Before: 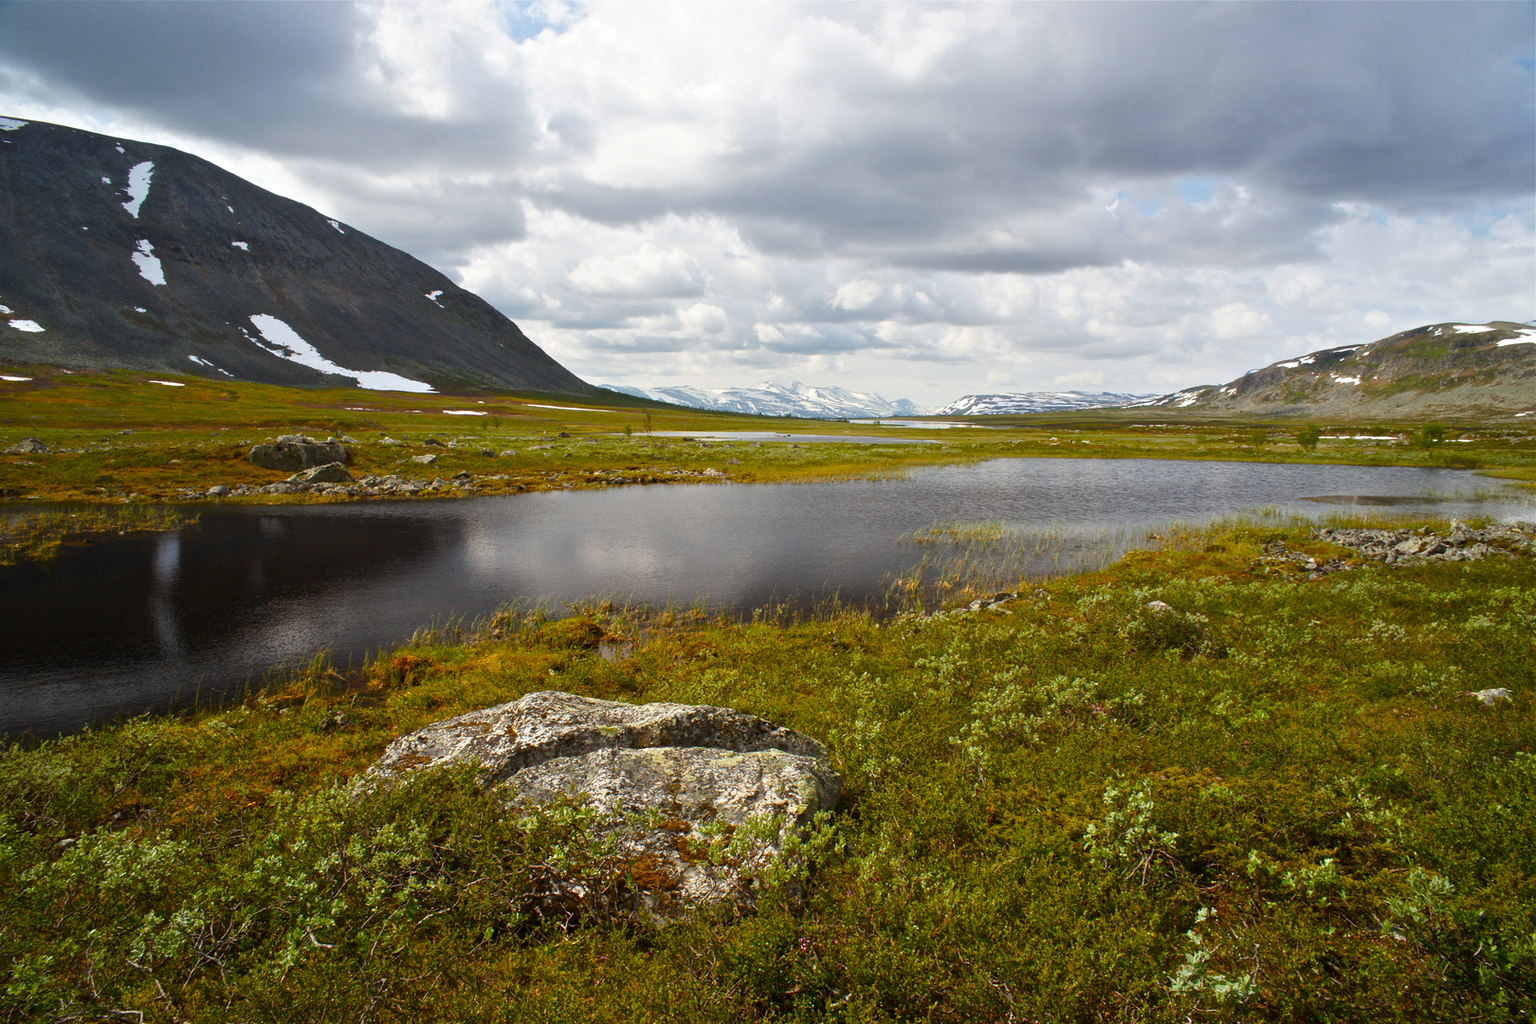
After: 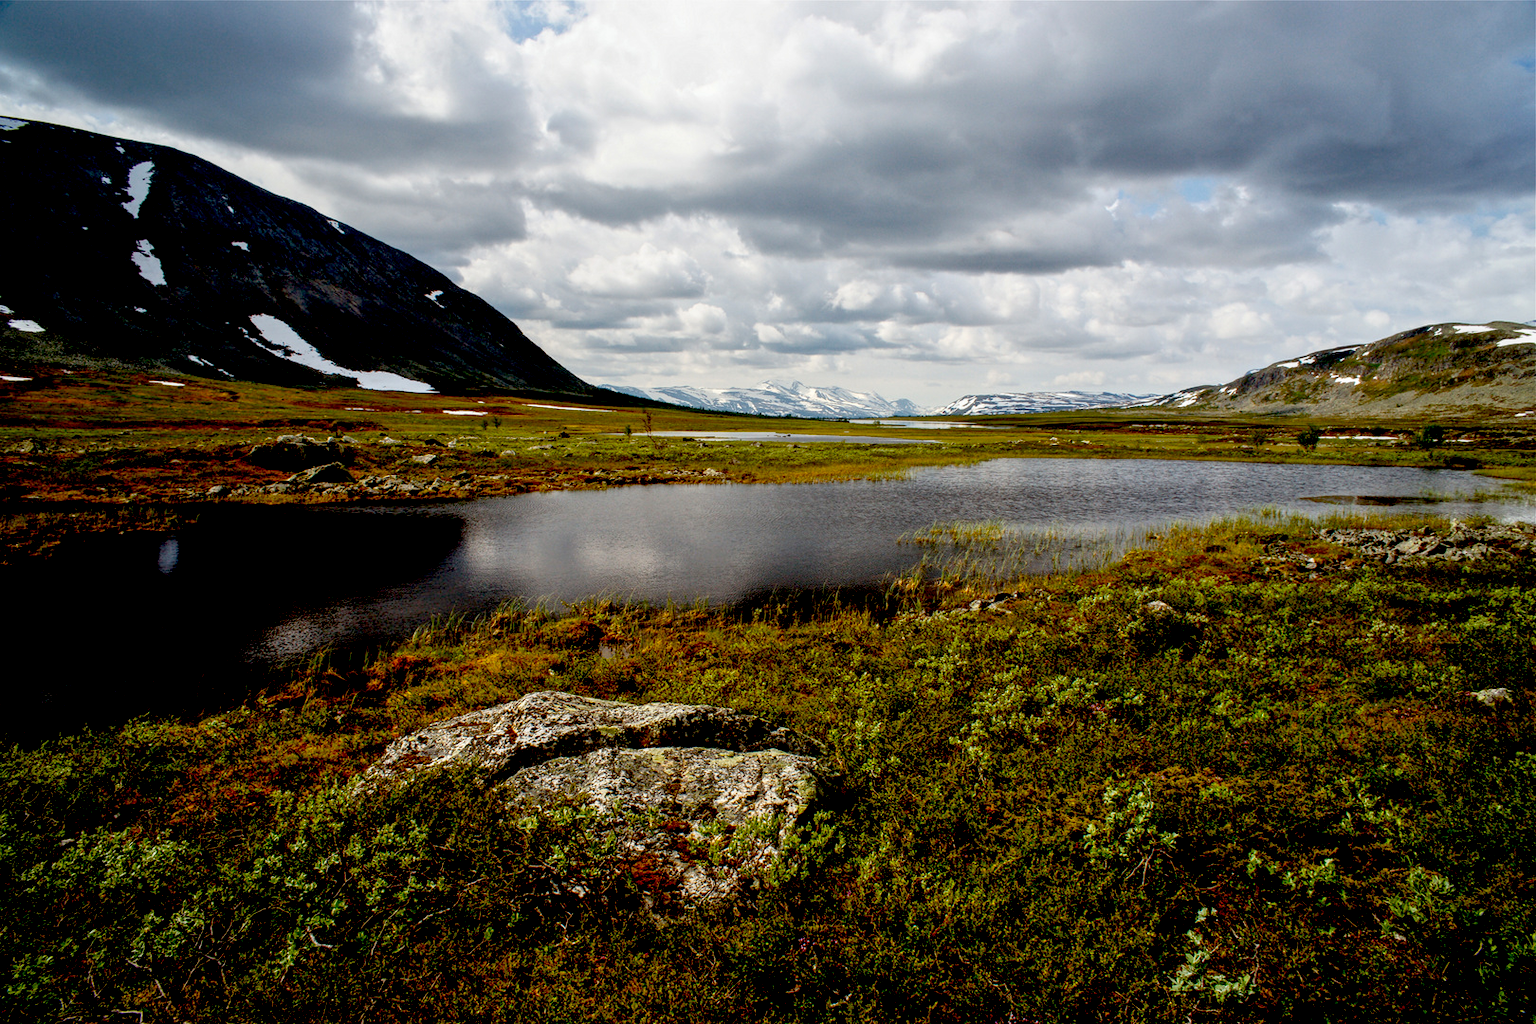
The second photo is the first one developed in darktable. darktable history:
exposure: black level correction 0.056, exposure -0.039 EV, compensate highlight preservation false
local contrast: detail 130%
